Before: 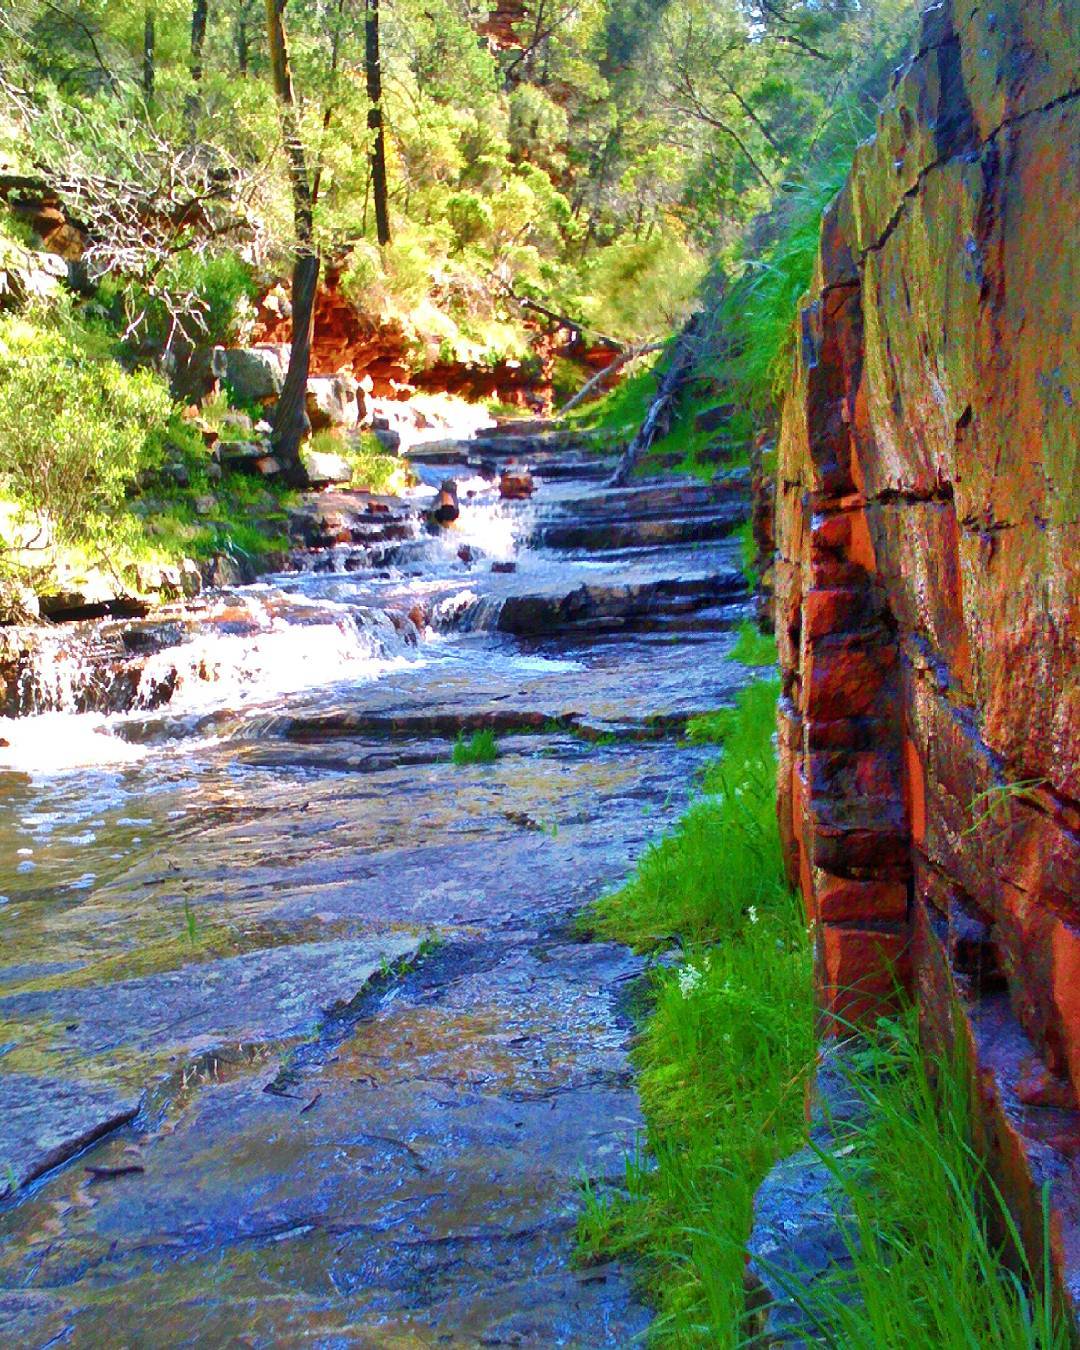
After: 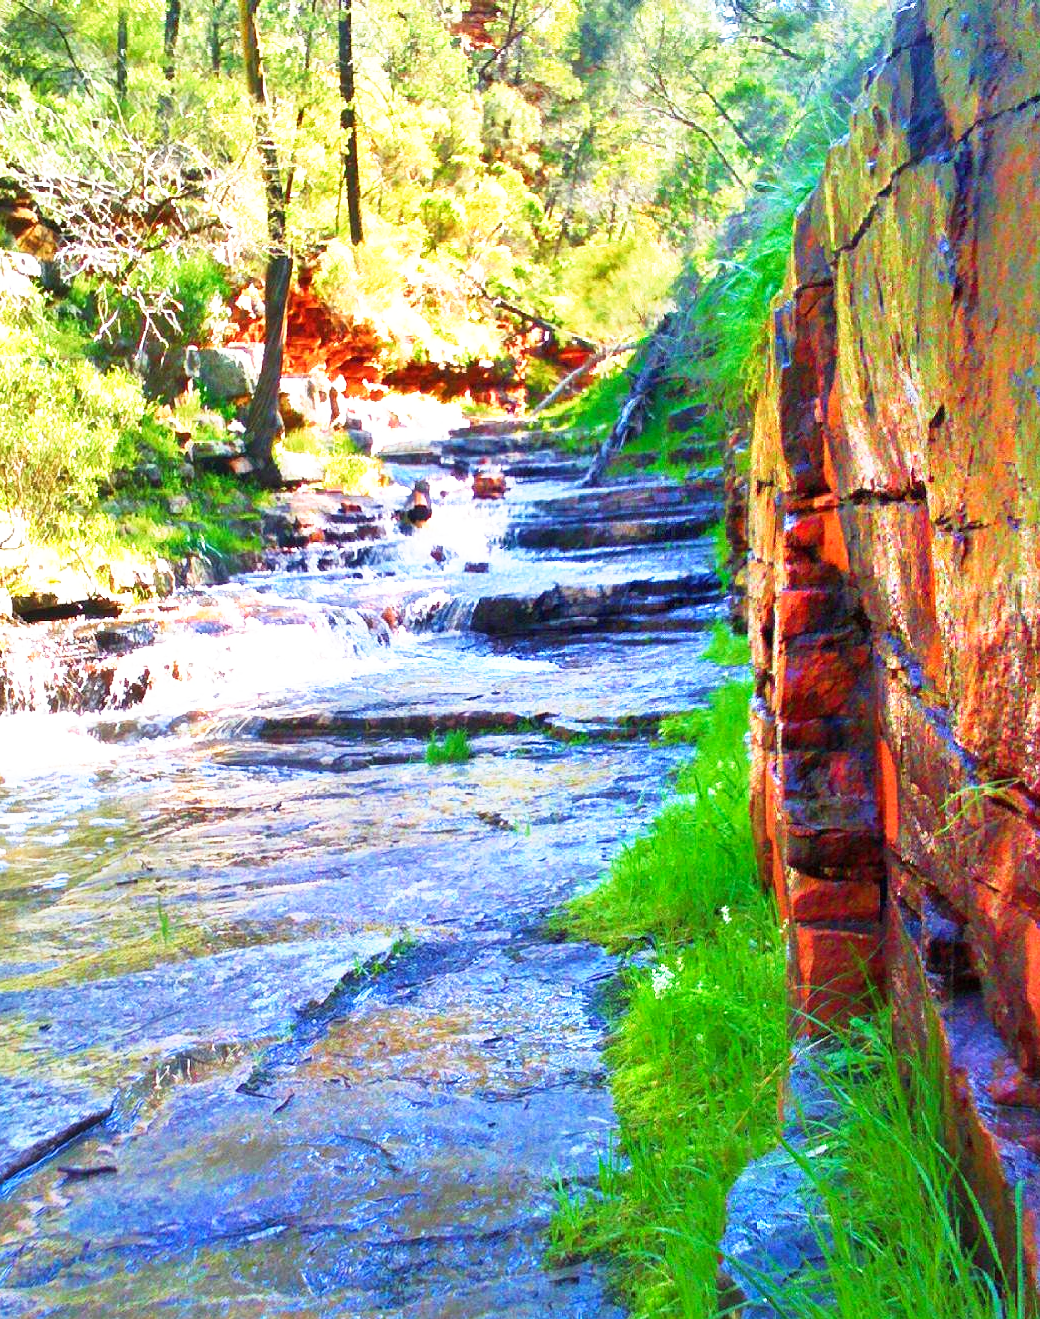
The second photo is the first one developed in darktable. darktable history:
crop and rotate: left 2.536%, right 1.107%, bottom 2.246%
base curve: curves: ch0 [(0, 0) (0.495, 0.917) (1, 1)], preserve colors none
